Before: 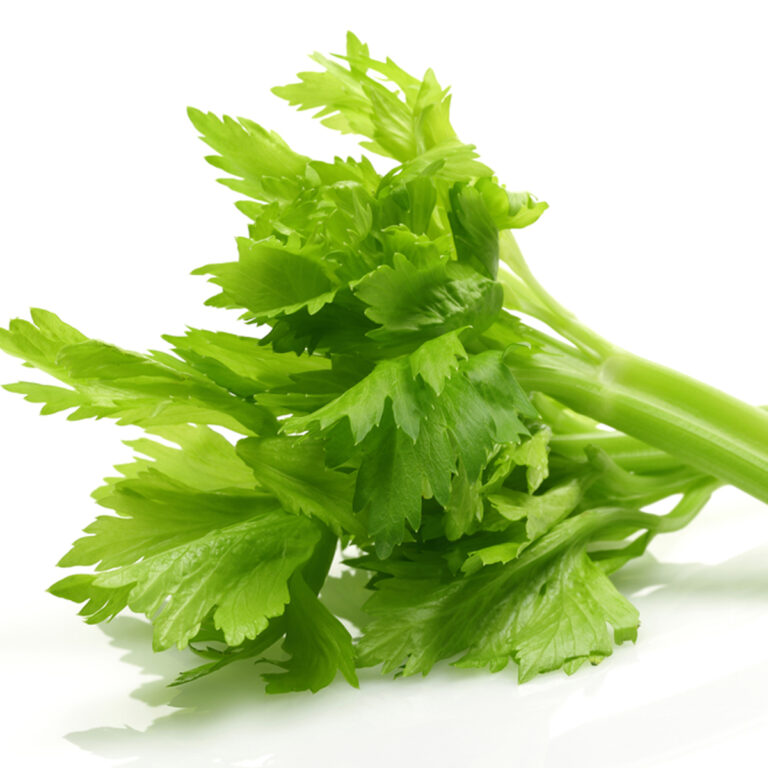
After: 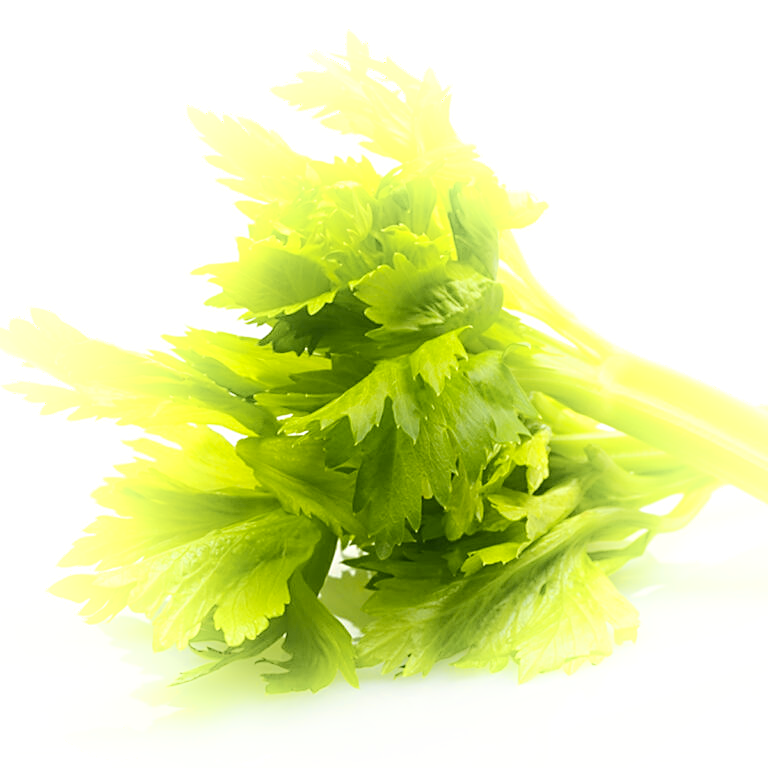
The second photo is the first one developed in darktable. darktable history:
sharpen: on, module defaults
shadows and highlights: shadows -89.08, highlights 88.8, soften with gaussian
color zones: curves: ch0 [(0, 0.511) (0.143, 0.531) (0.286, 0.56) (0.429, 0.5) (0.571, 0.5) (0.714, 0.5) (0.857, 0.5) (1, 0.5)]; ch1 [(0, 0.525) (0.143, 0.705) (0.286, 0.715) (0.429, 0.35) (0.571, 0.35) (0.714, 0.35) (0.857, 0.4) (1, 0.4)]; ch2 [(0, 0.572) (0.143, 0.512) (0.286, 0.473) (0.429, 0.45) (0.571, 0.5) (0.714, 0.5) (0.857, 0.518) (1, 0.518)]
